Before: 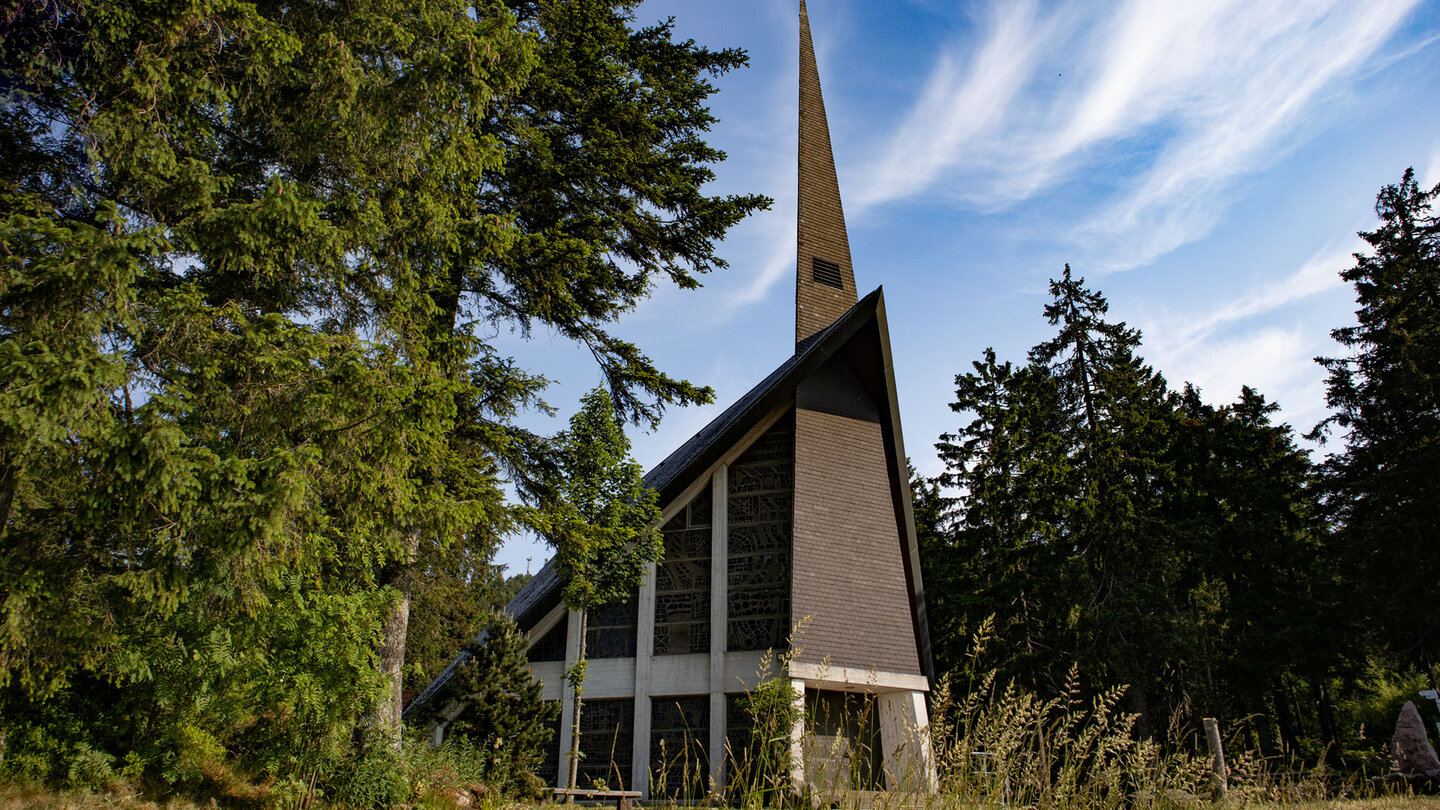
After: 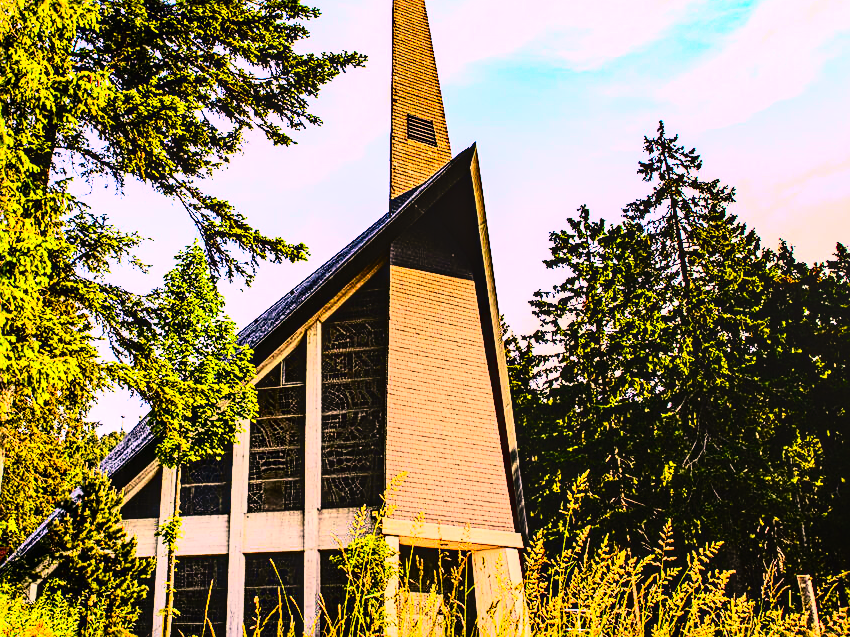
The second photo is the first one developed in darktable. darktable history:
rgb curve: curves: ch0 [(0, 0) (0.21, 0.15) (0.24, 0.21) (0.5, 0.75) (0.75, 0.96) (0.89, 0.99) (1, 1)]; ch1 [(0, 0.02) (0.21, 0.13) (0.25, 0.2) (0.5, 0.67) (0.75, 0.9) (0.89, 0.97) (1, 1)]; ch2 [(0, 0.02) (0.21, 0.13) (0.25, 0.2) (0.5, 0.67) (0.75, 0.9) (0.89, 0.97) (1, 1)], compensate middle gray true
sharpen: radius 2.584, amount 0.688
color correction: highlights a* 21.16, highlights b* 19.61
contrast brightness saturation: contrast 0.26, brightness 0.02, saturation 0.87
crop and rotate: left 28.256%, top 17.734%, right 12.656%, bottom 3.573%
exposure: black level correction 0, exposure 1.2 EV, compensate highlight preservation false
local contrast: detail 144%
